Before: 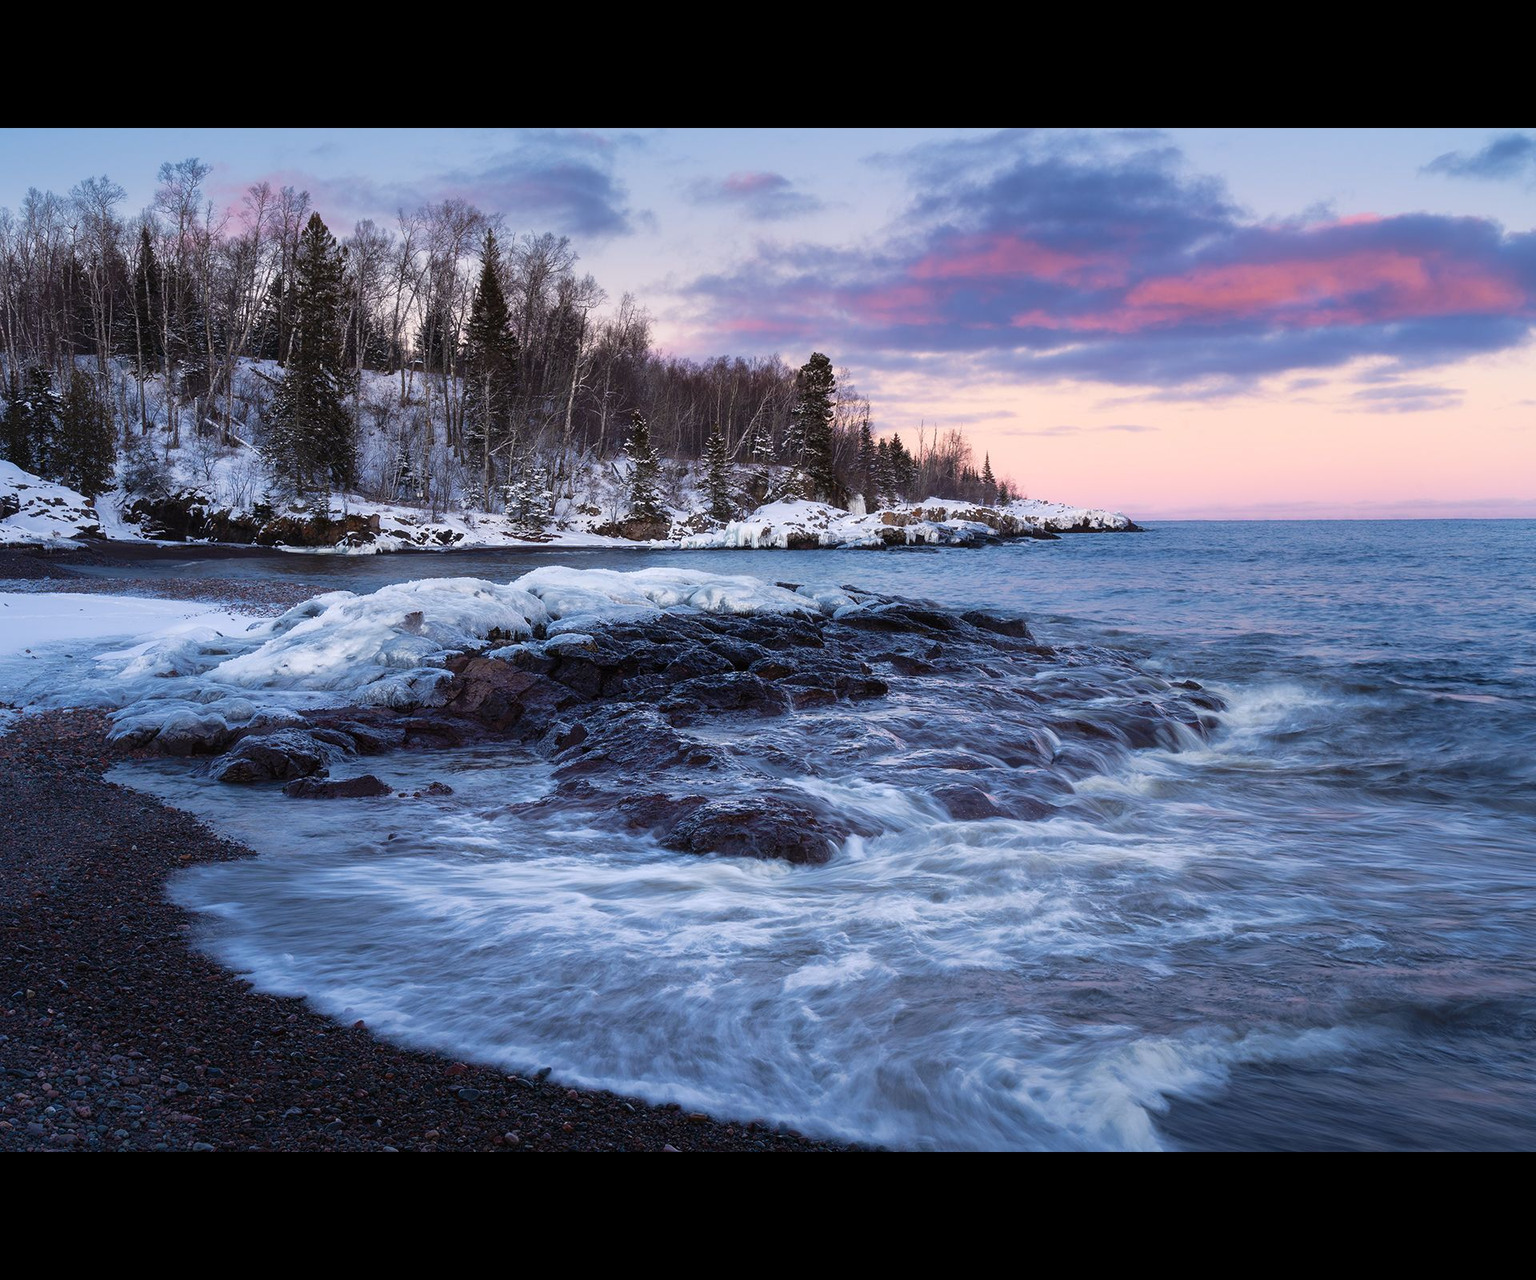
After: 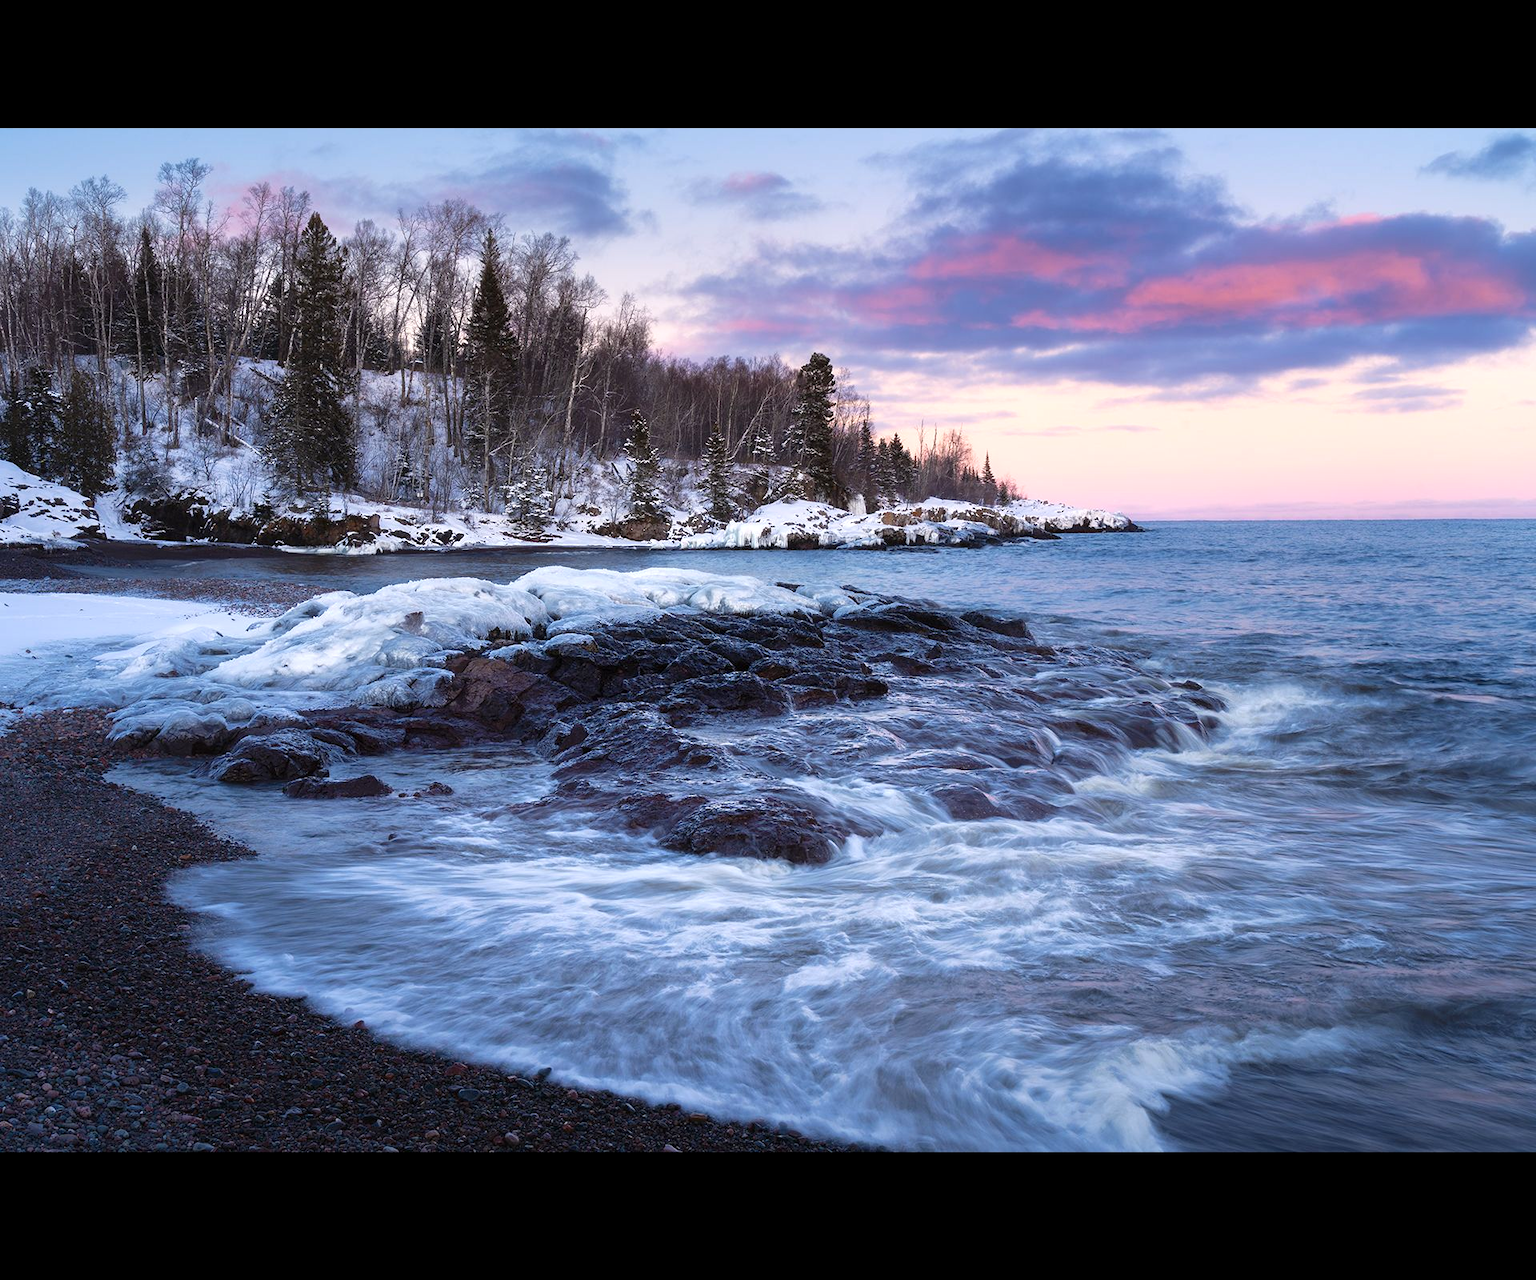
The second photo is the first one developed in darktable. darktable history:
exposure: exposure 0.3 EV, compensate highlight preservation false
